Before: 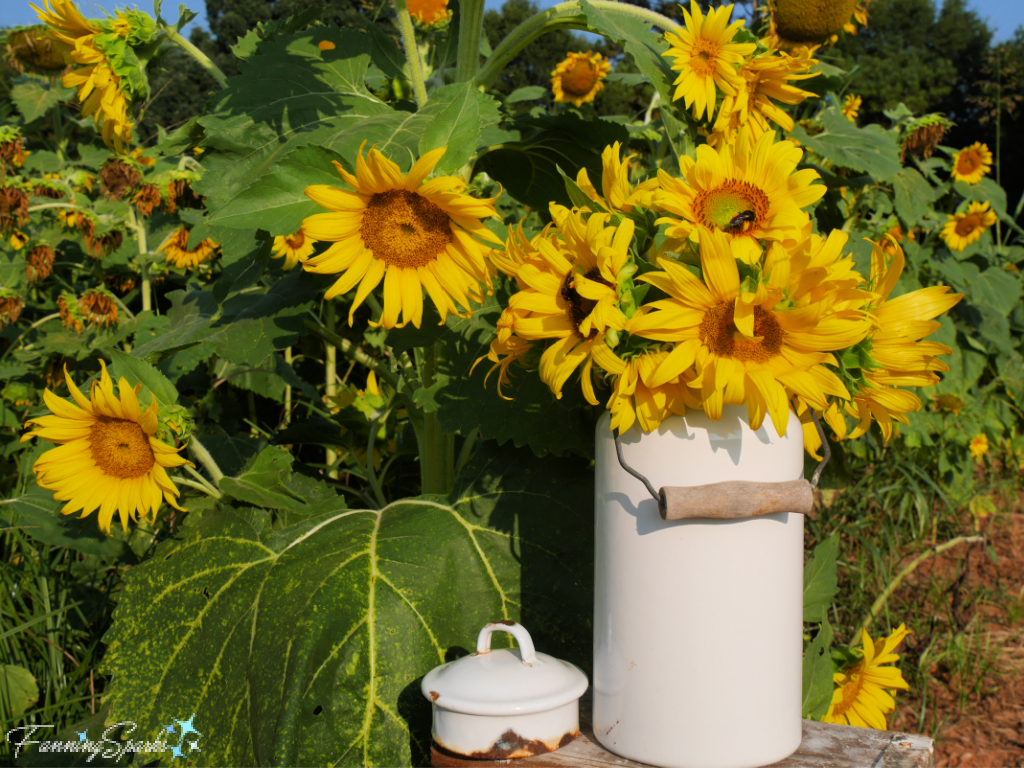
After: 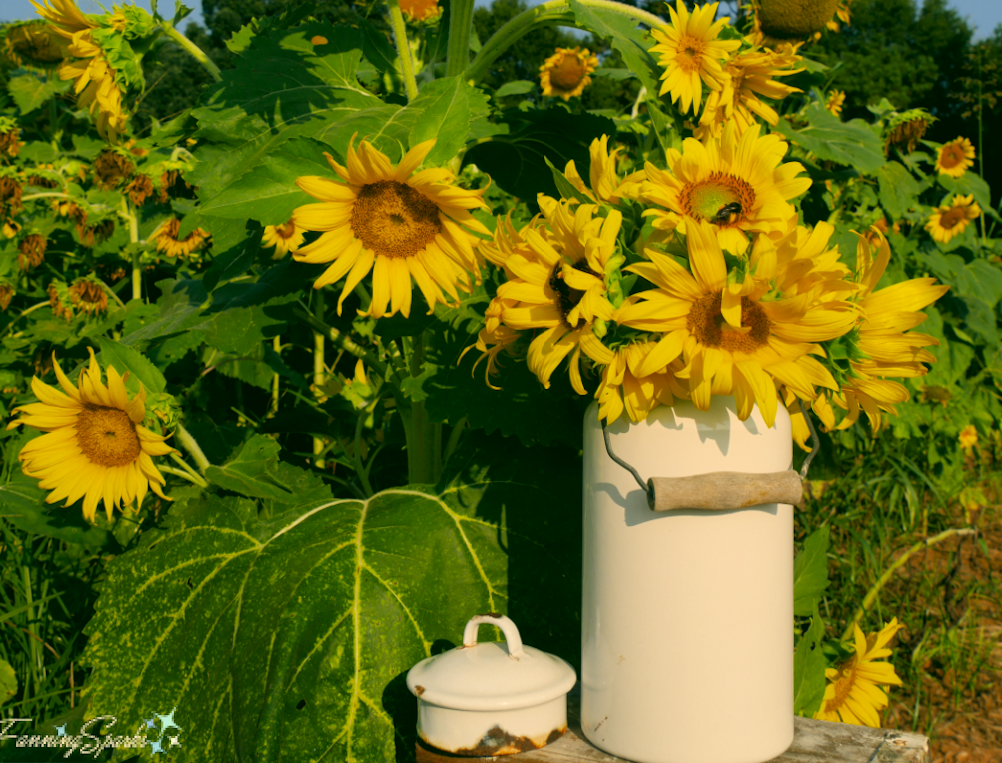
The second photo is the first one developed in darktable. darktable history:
color zones: curves: ch0 [(0.068, 0.464) (0.25, 0.5) (0.48, 0.508) (0.75, 0.536) (0.886, 0.476) (0.967, 0.456)]; ch1 [(0.066, 0.456) (0.25, 0.5) (0.616, 0.508) (0.746, 0.56) (0.934, 0.444)]
rotate and perspective: rotation 0.226°, lens shift (vertical) -0.042, crop left 0.023, crop right 0.982, crop top 0.006, crop bottom 0.994
color correction: highlights a* 5.3, highlights b* 24.26, shadows a* -15.58, shadows b* 4.02
